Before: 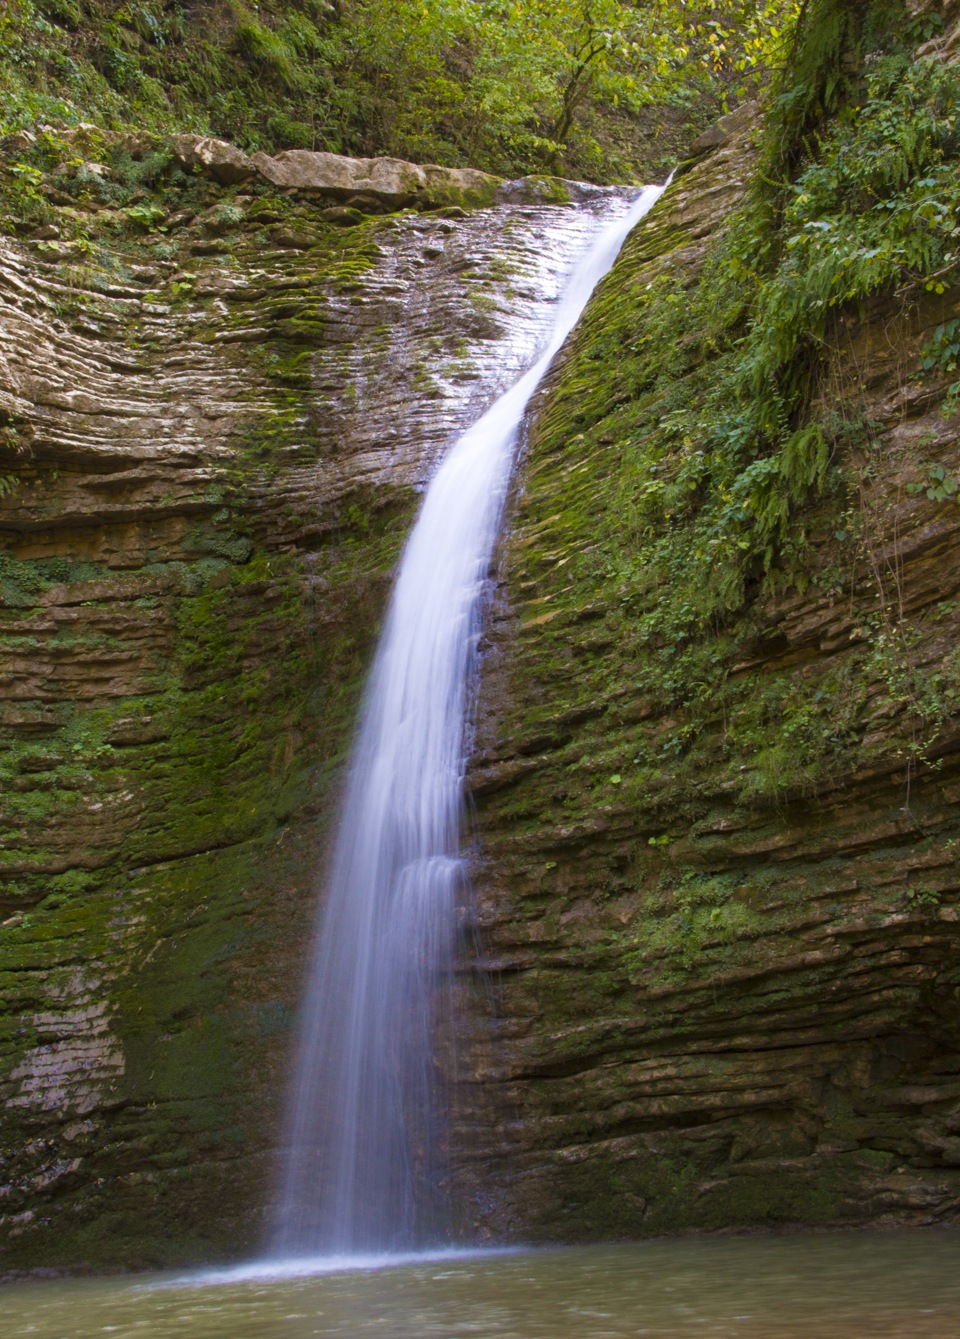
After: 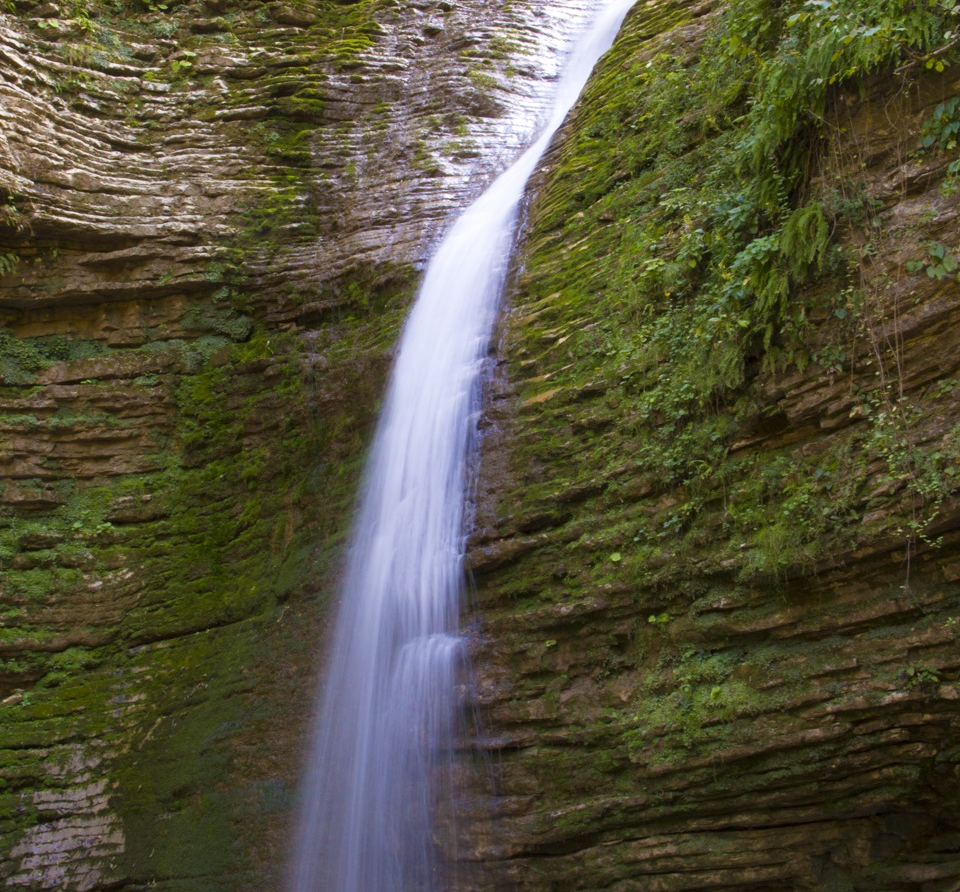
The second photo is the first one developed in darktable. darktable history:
crop: top 16.618%, bottom 16.728%
